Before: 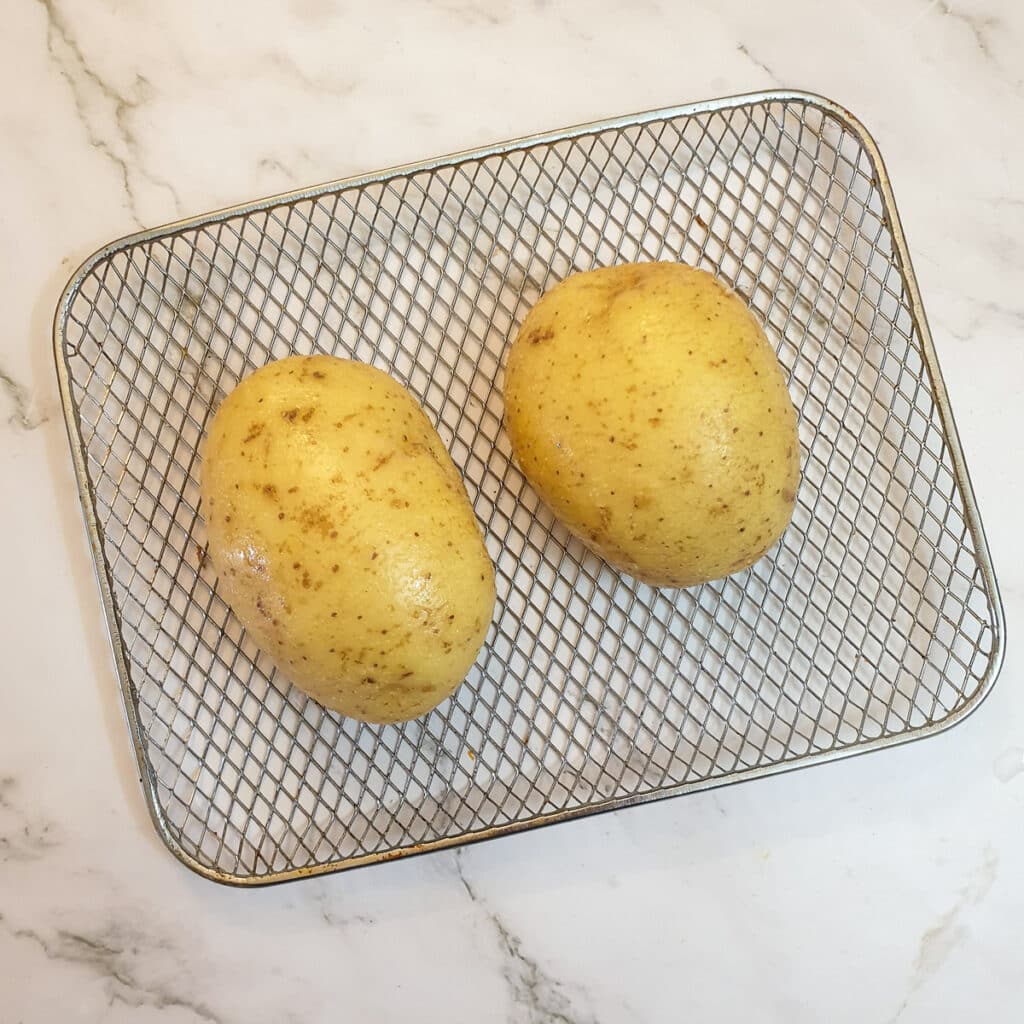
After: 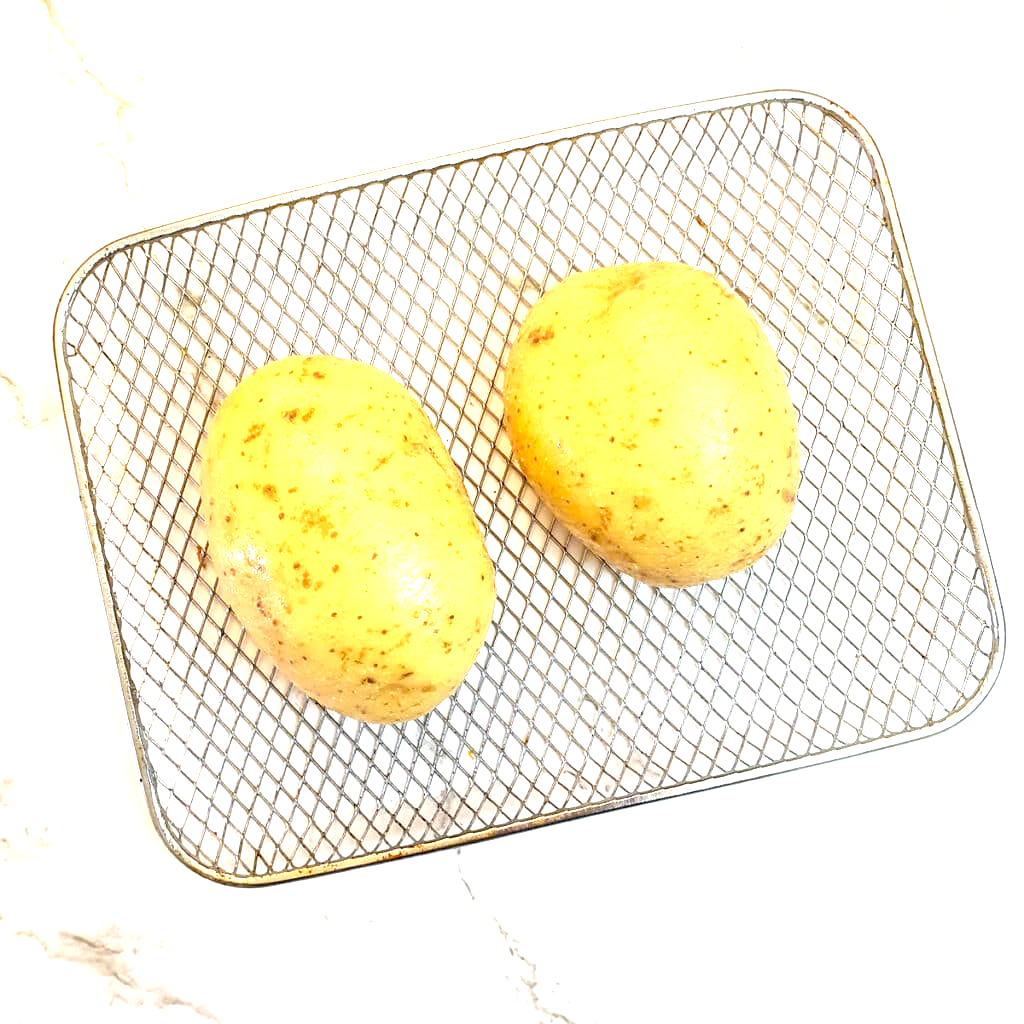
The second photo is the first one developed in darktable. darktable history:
exposure: black level correction 0.009, exposure 1.419 EV, compensate exposure bias true, compensate highlight preservation false
